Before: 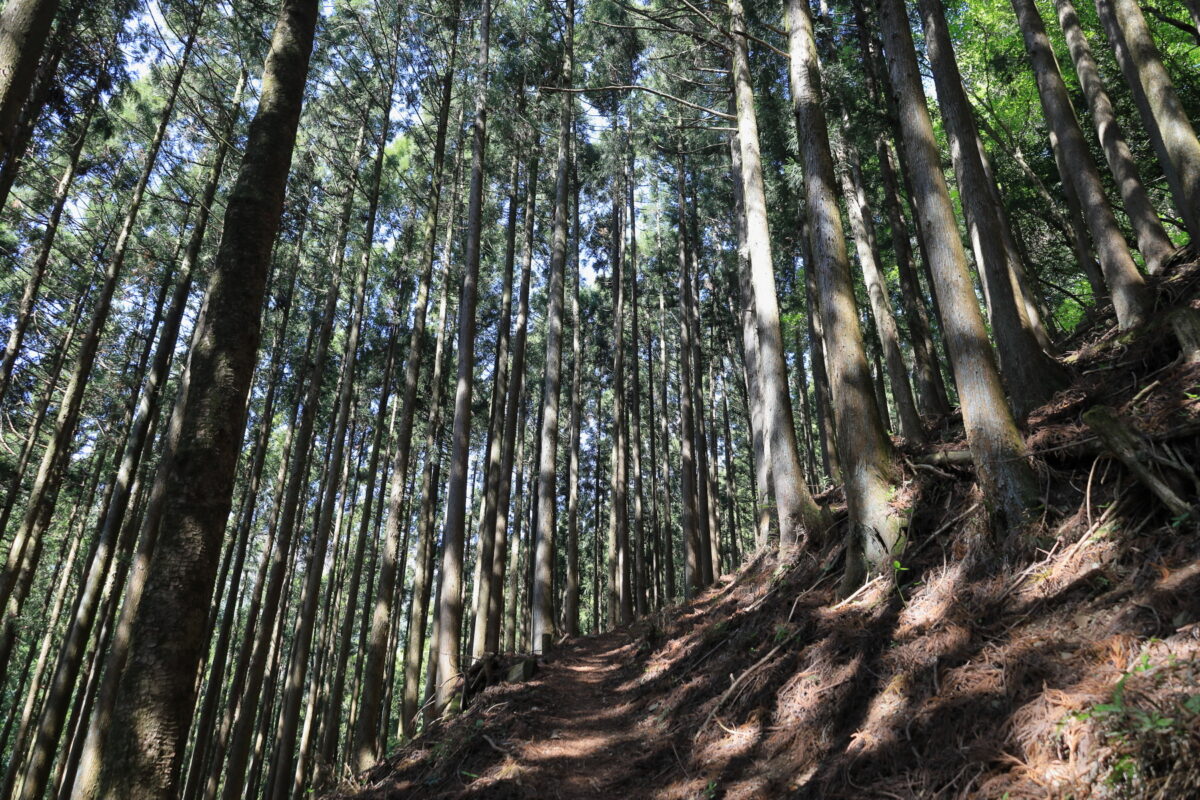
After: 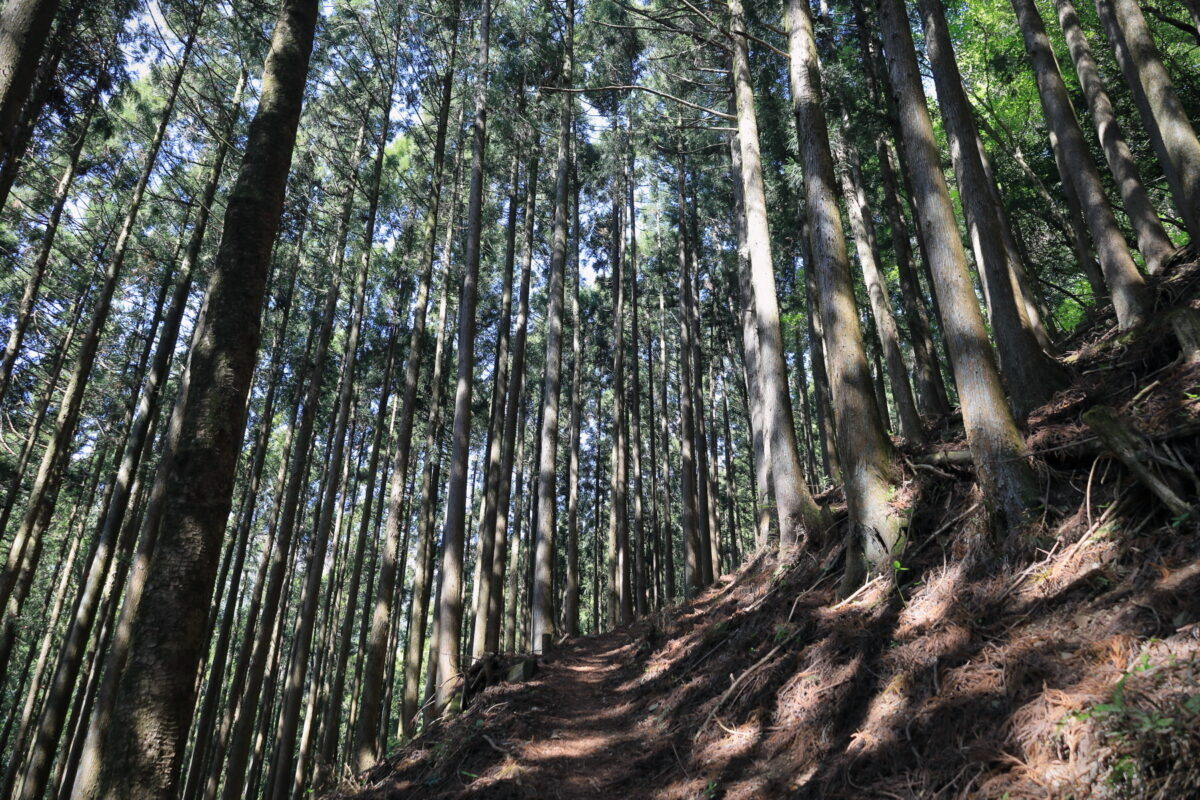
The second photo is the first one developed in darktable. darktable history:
color balance rgb: power › chroma 0.494%, power › hue 258.6°, highlights gain › luminance 0.67%, highlights gain › chroma 0.482%, highlights gain › hue 43.35°, perceptual saturation grading › global saturation 0.612%
vignetting: fall-off start 97.22%, width/height ratio 1.181
